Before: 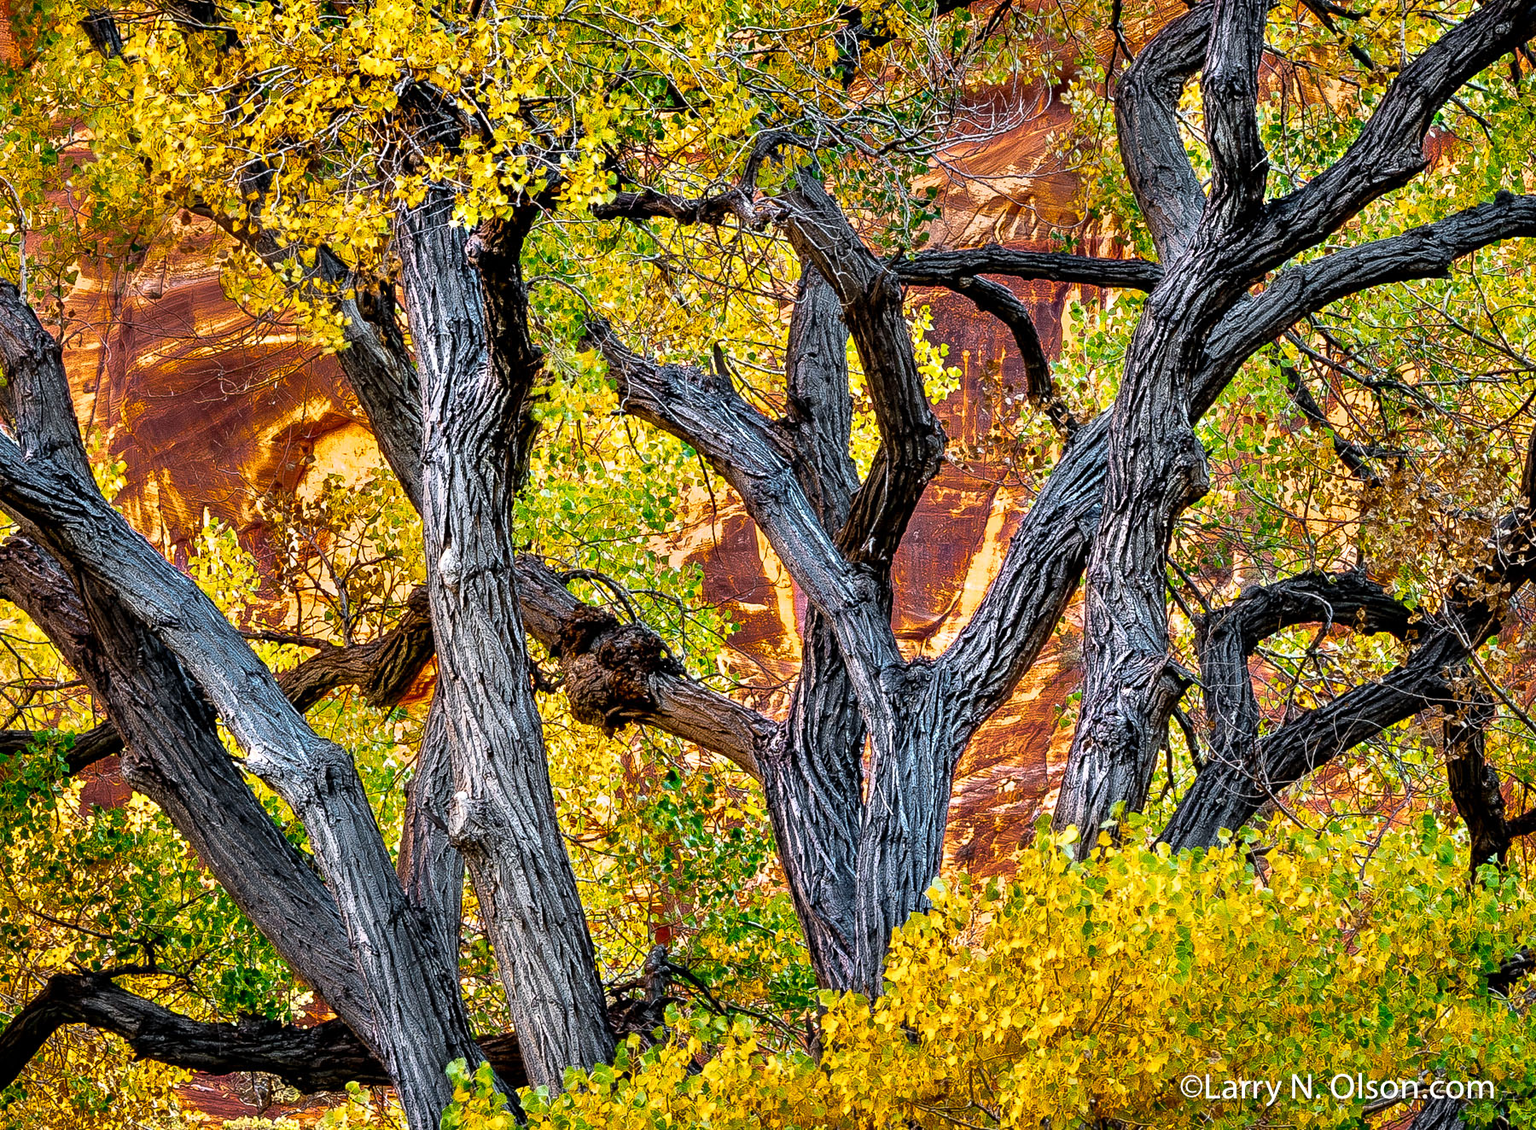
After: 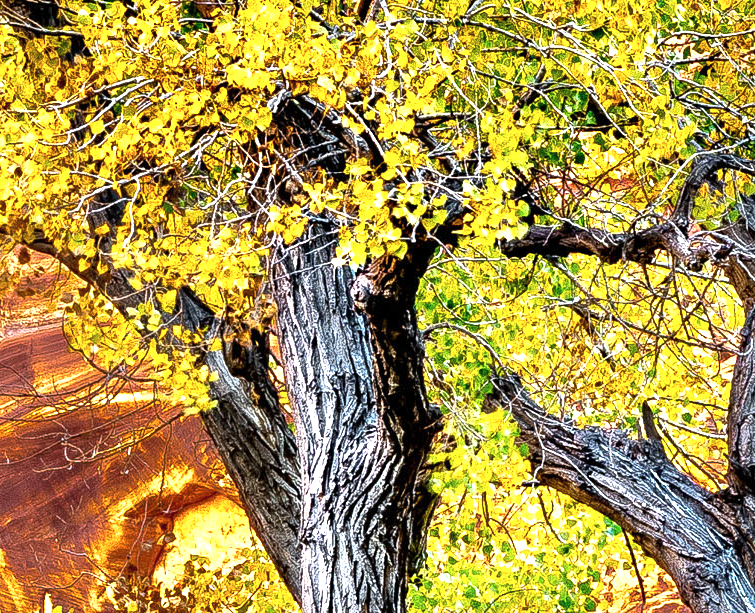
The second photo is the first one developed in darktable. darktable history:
crop and rotate: left 10.817%, top 0.062%, right 47.194%, bottom 53.626%
shadows and highlights: radius 44.78, white point adjustment 6.64, compress 79.65%, highlights color adjustment 78.42%, soften with gaussian
exposure: exposure 0.574 EV, compensate highlight preservation false
white balance: emerald 1
